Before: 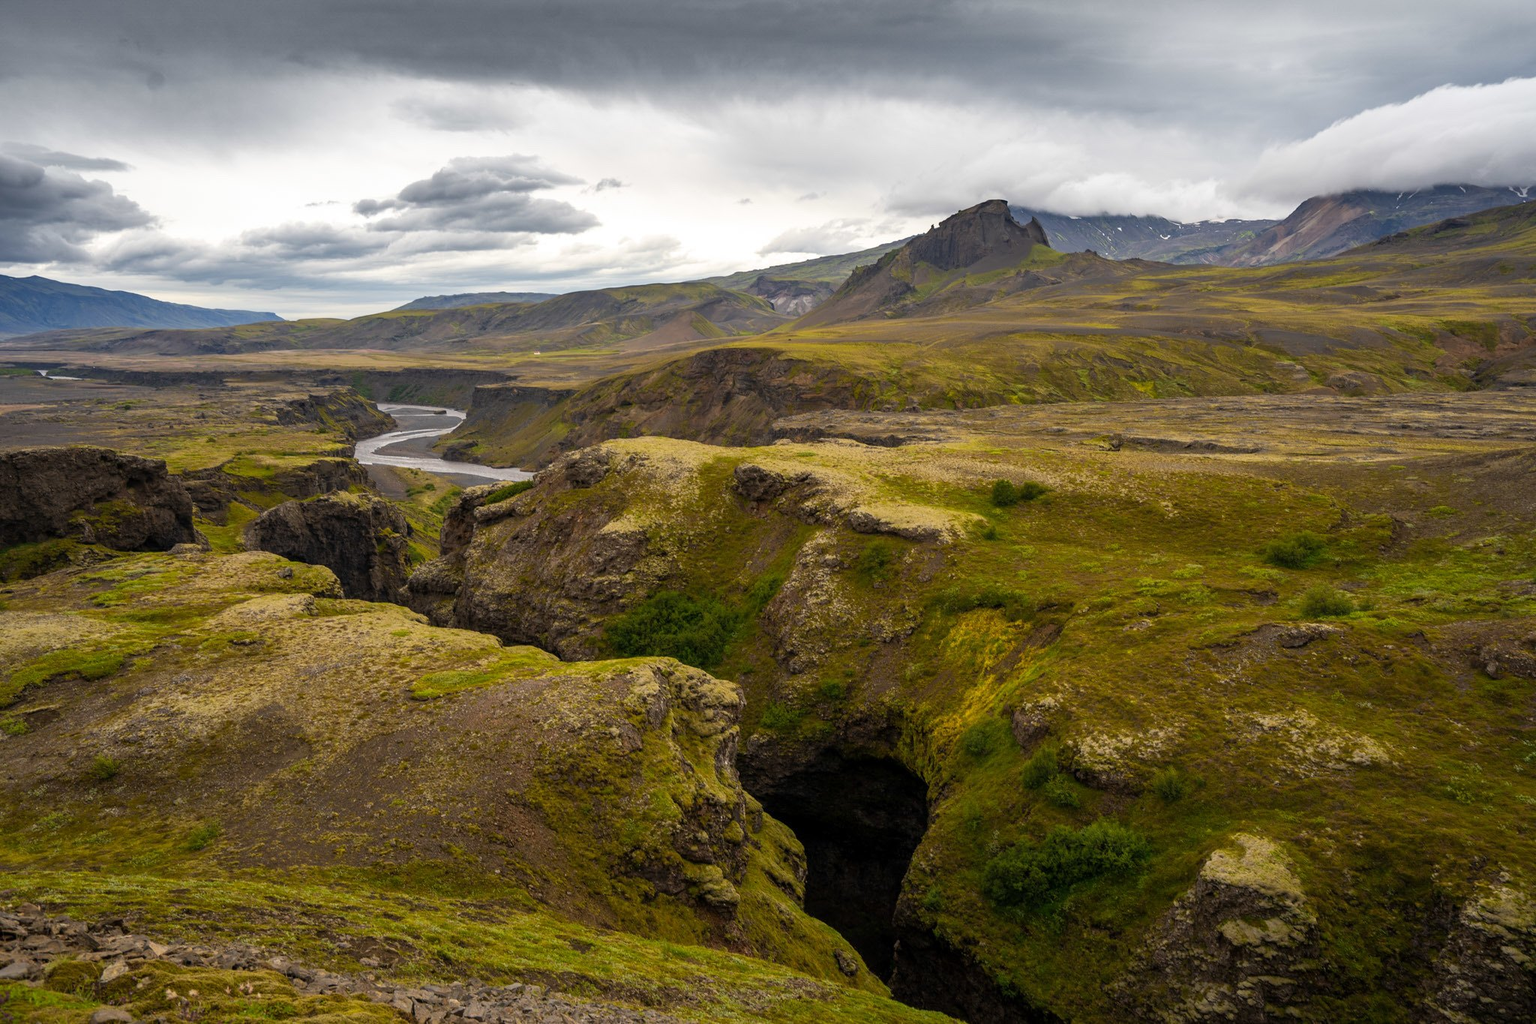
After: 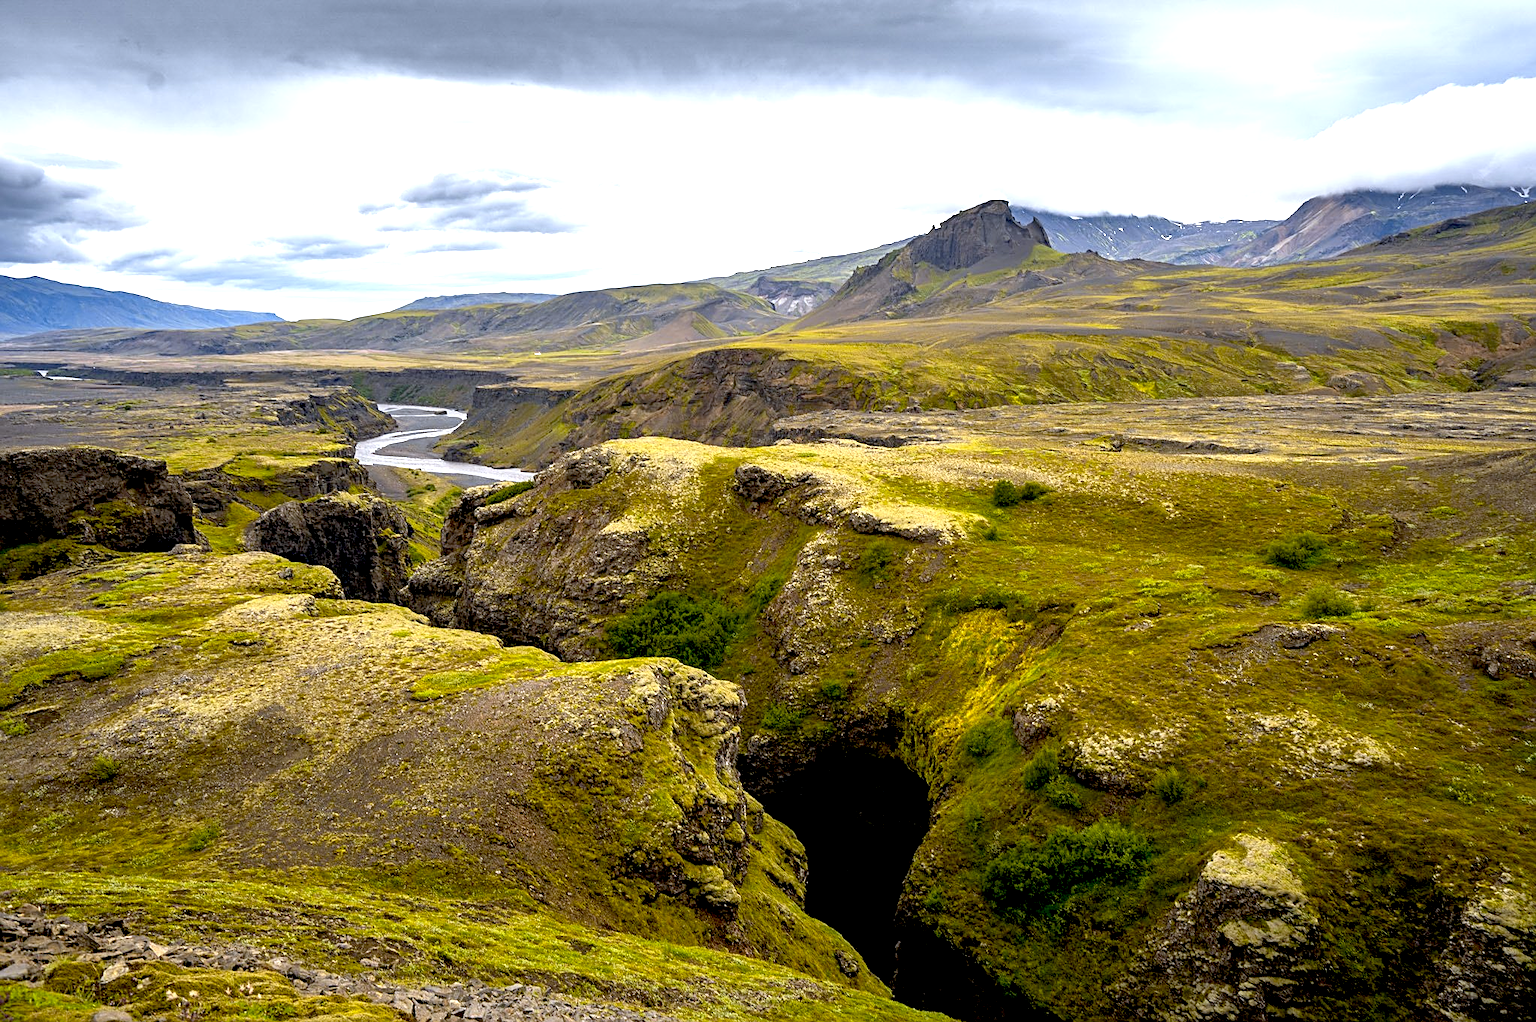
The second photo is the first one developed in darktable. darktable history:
exposure: black level correction 0.011, exposure 1.088 EV, compensate exposure bias true, compensate highlight preservation false
crop: top 0.05%, bottom 0.098%
sharpen: on, module defaults
white balance: red 0.954, blue 1.079
color contrast: green-magenta contrast 0.81
